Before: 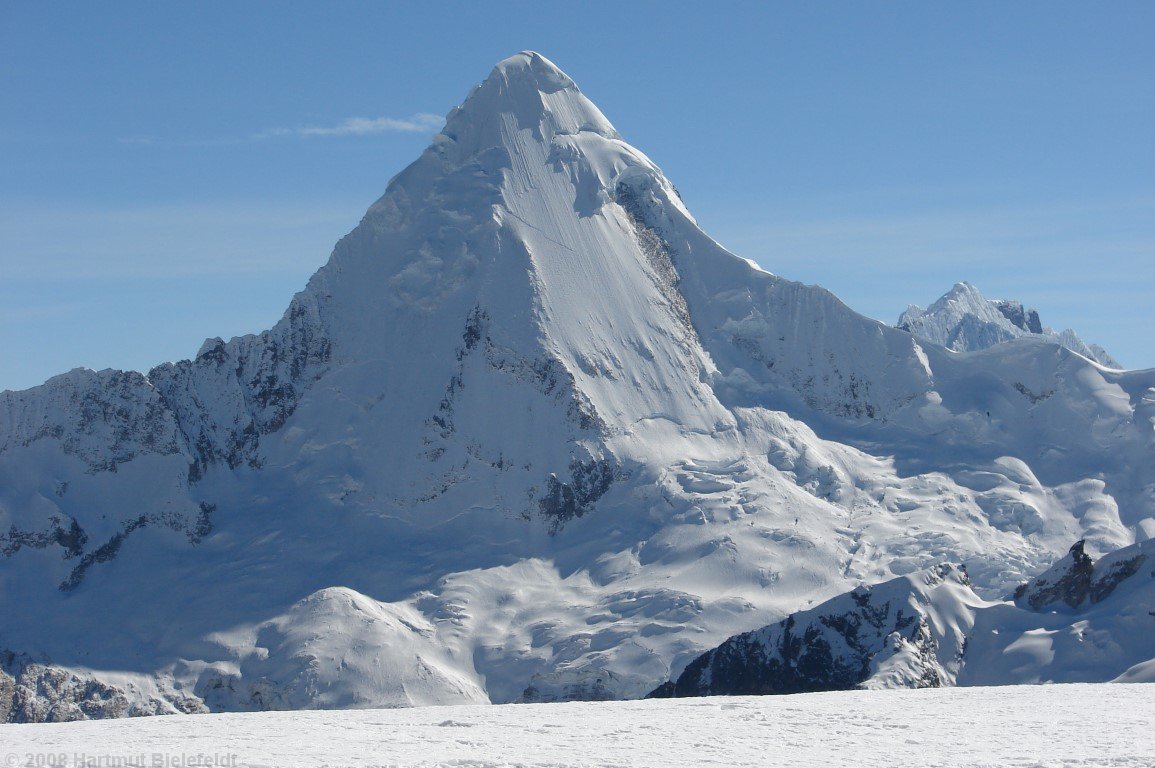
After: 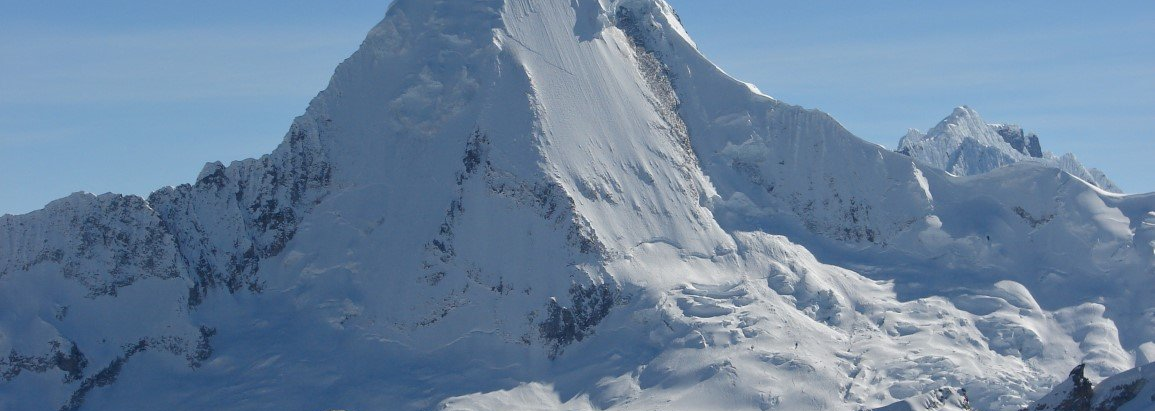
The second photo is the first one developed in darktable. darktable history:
tone equalizer: -8 EV -0.002 EV, -7 EV 0.005 EV, -6 EV -0.009 EV, -5 EV 0.011 EV, -4 EV -0.012 EV, -3 EV 0.007 EV, -2 EV -0.062 EV, -1 EV -0.293 EV, +0 EV -0.582 EV, smoothing diameter 2%, edges refinement/feathering 20, mask exposure compensation -1.57 EV, filter diffusion 5
crop and rotate: top 23.043%, bottom 23.437%
